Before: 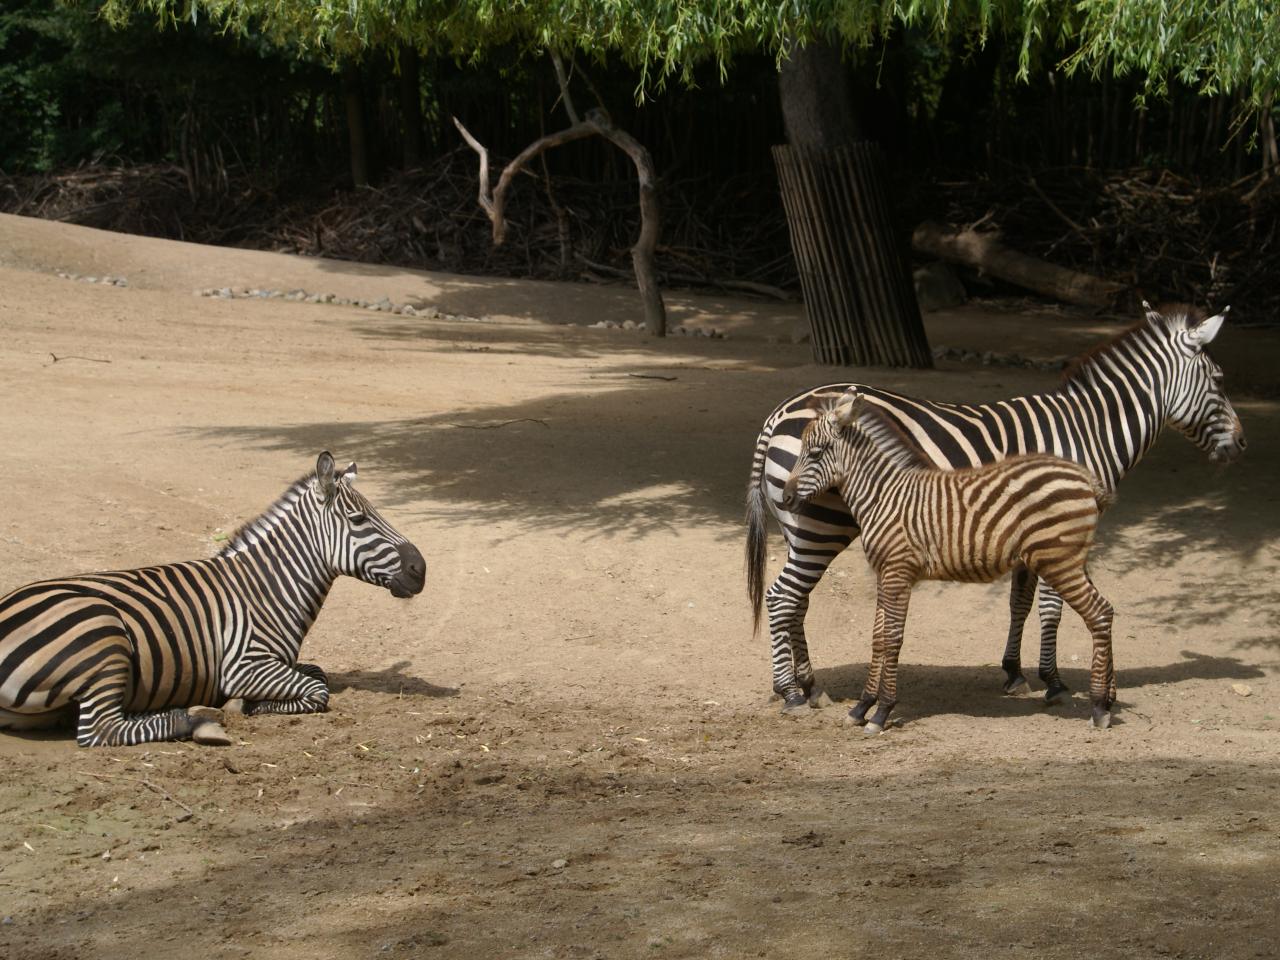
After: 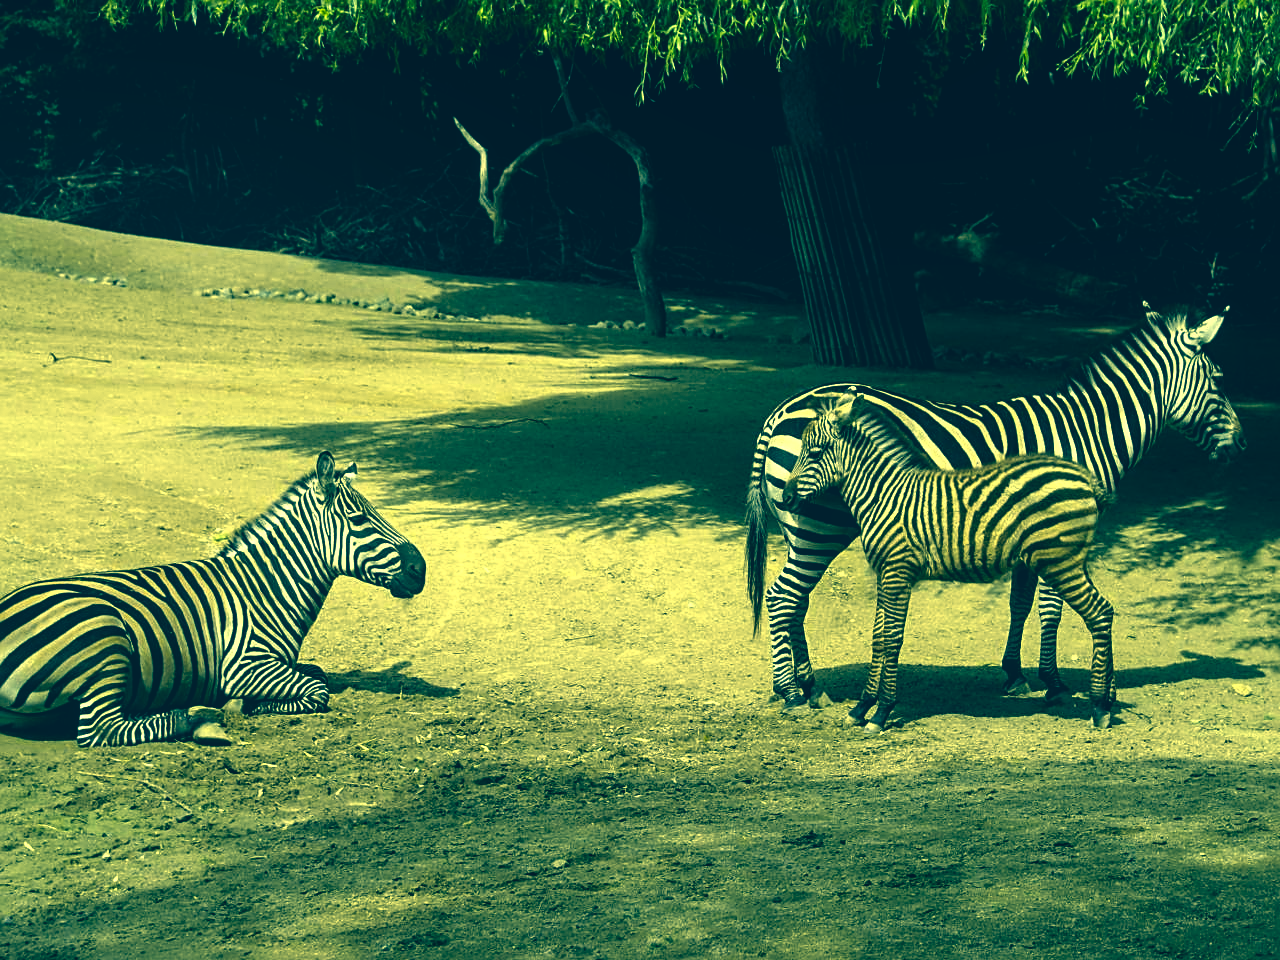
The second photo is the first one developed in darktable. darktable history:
local contrast: detail 110%
levels: levels [0.044, 0.475, 0.791]
color correction: highlights a* -15.58, highlights b* 40, shadows a* -40, shadows b* -26.18
sharpen: on, module defaults
